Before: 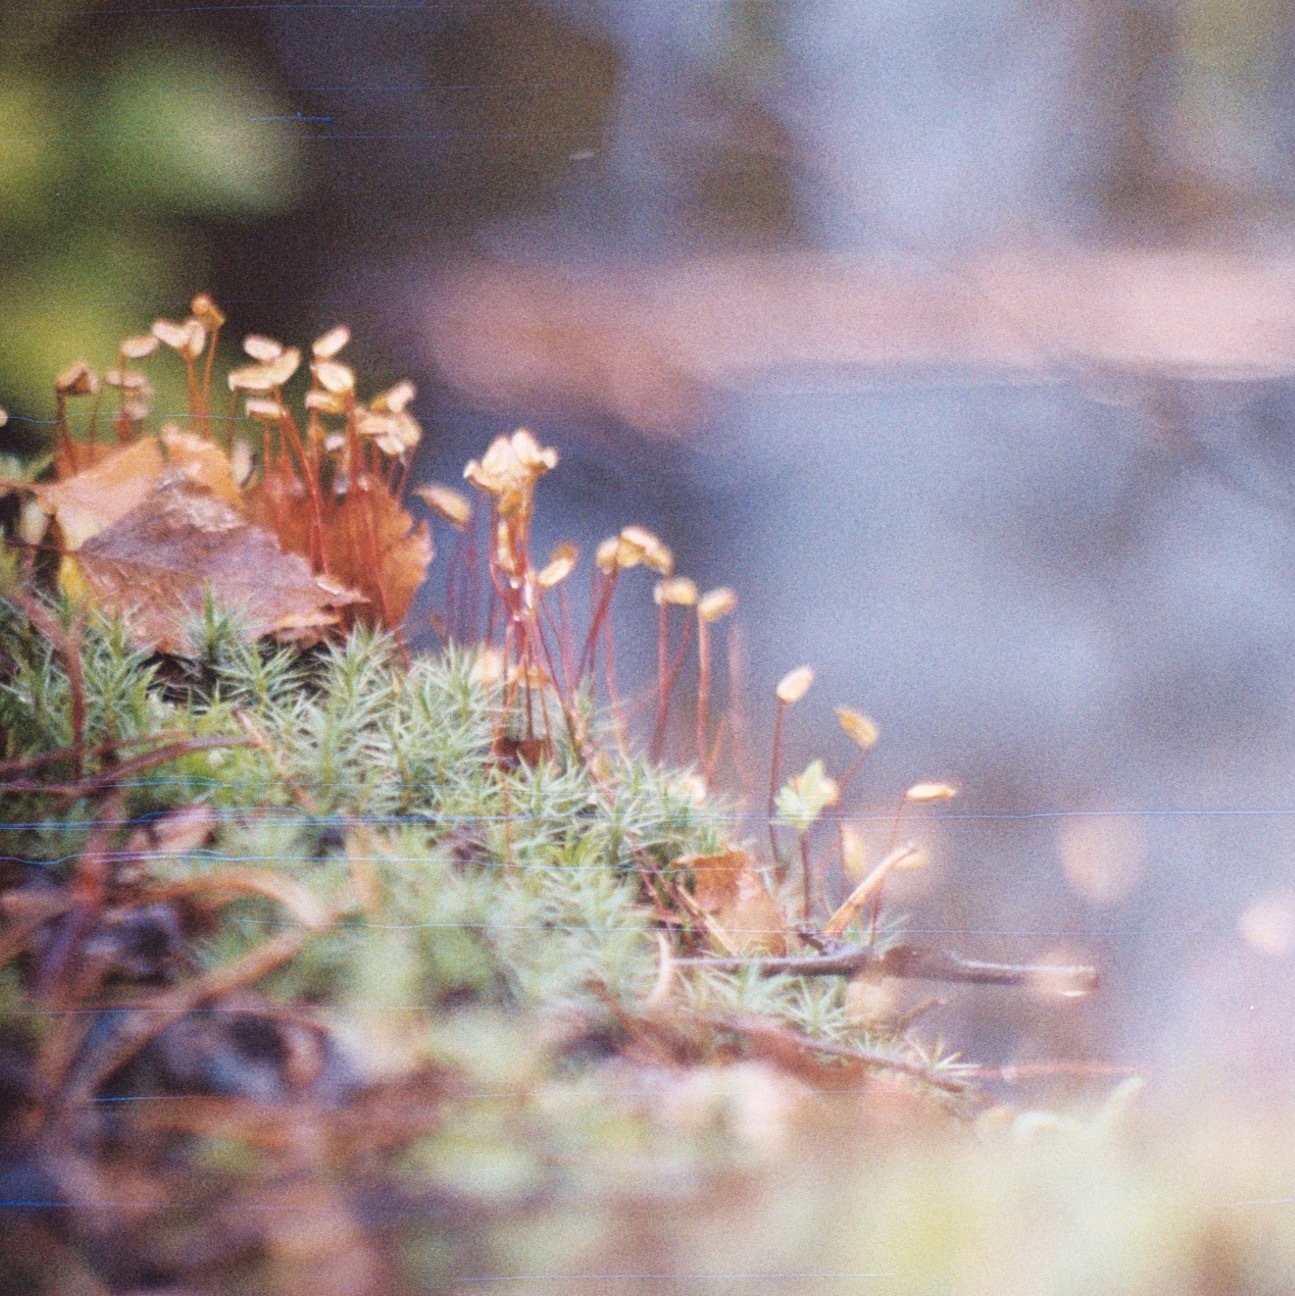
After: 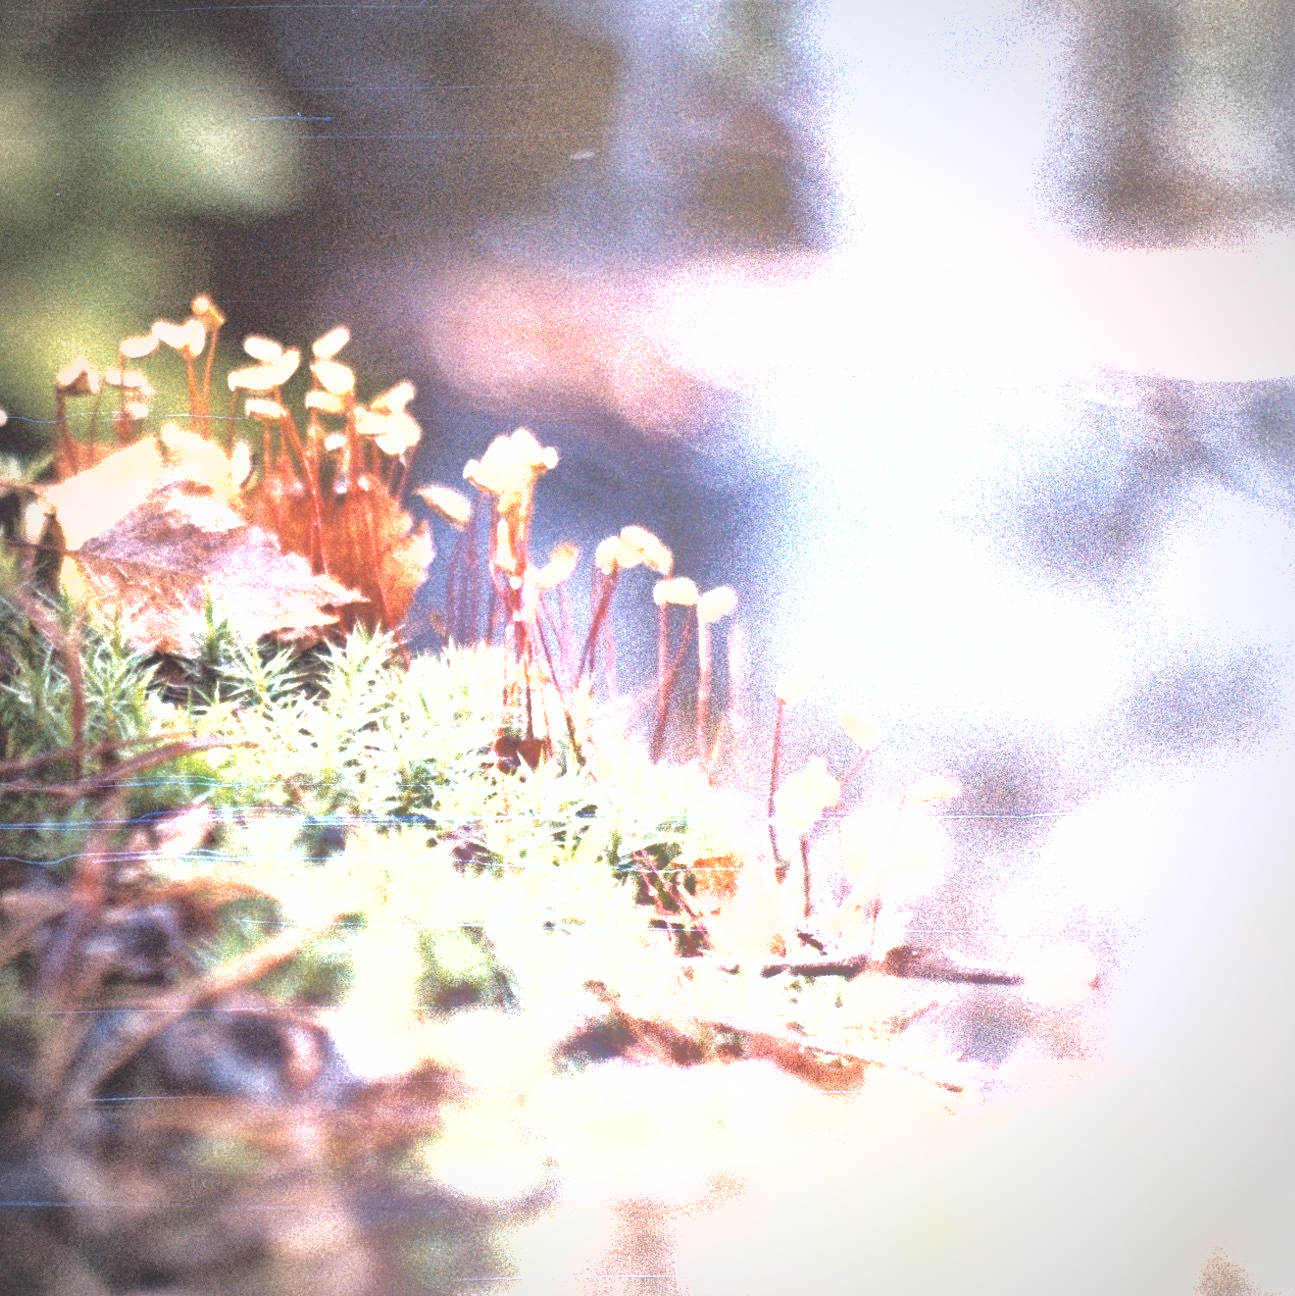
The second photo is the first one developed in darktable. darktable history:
vignetting: fall-off radius 45.25%, brightness -0.321, unbound false
shadows and highlights: on, module defaults
exposure: black level correction 0, exposure 1.453 EV, compensate highlight preservation false
color correction: highlights b* 0.04, saturation 0.794
